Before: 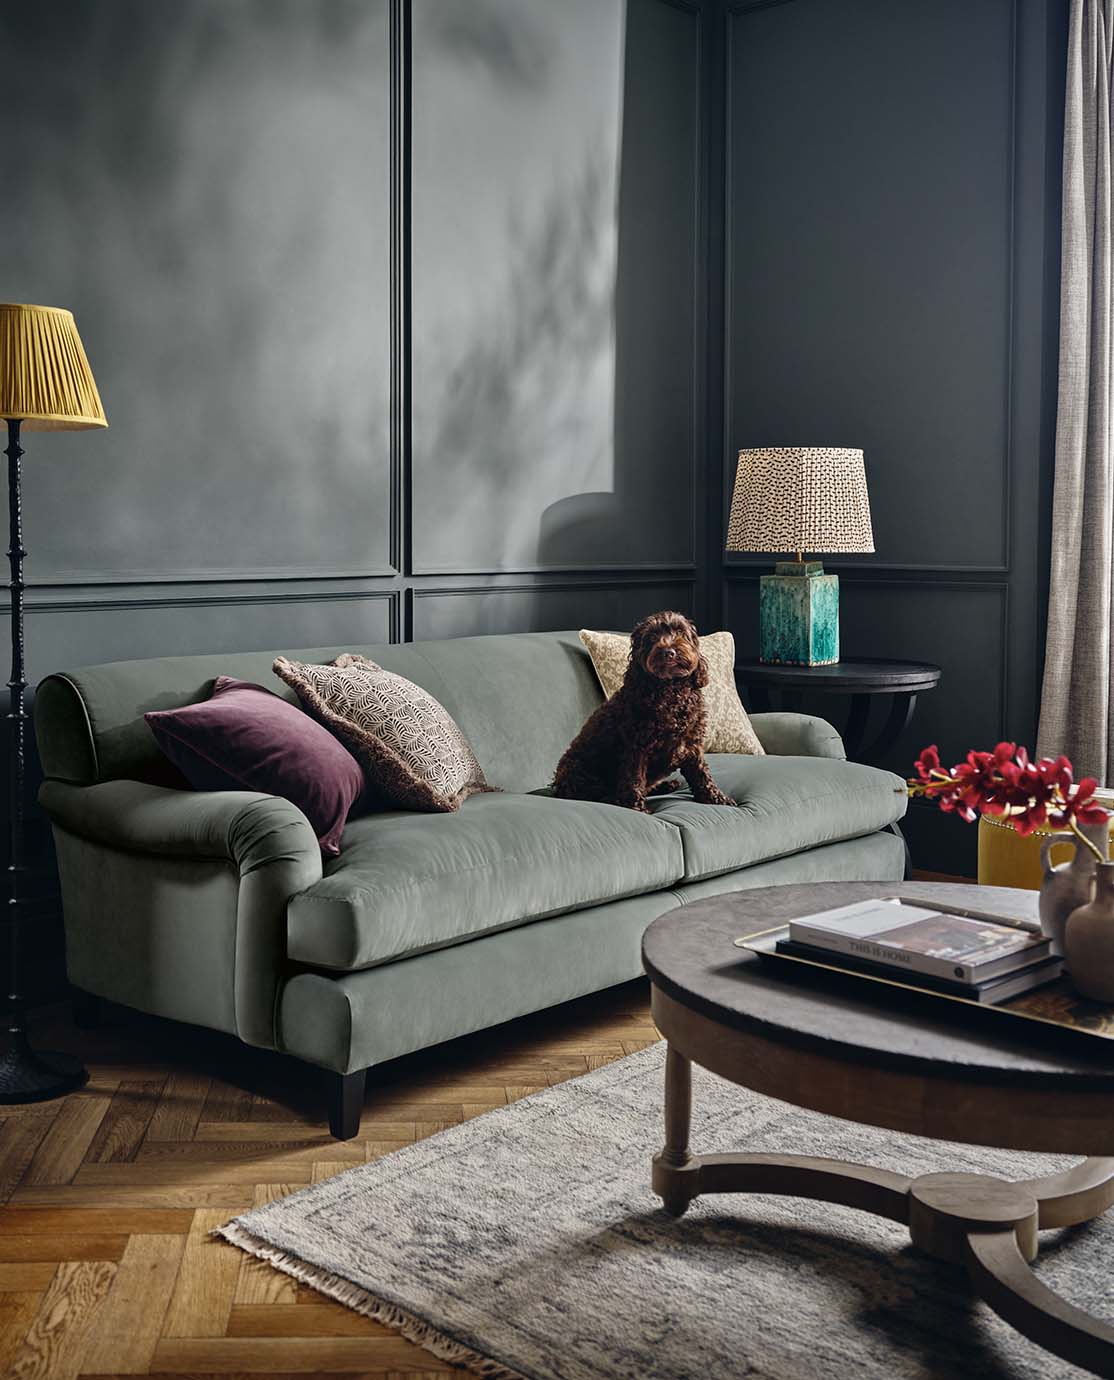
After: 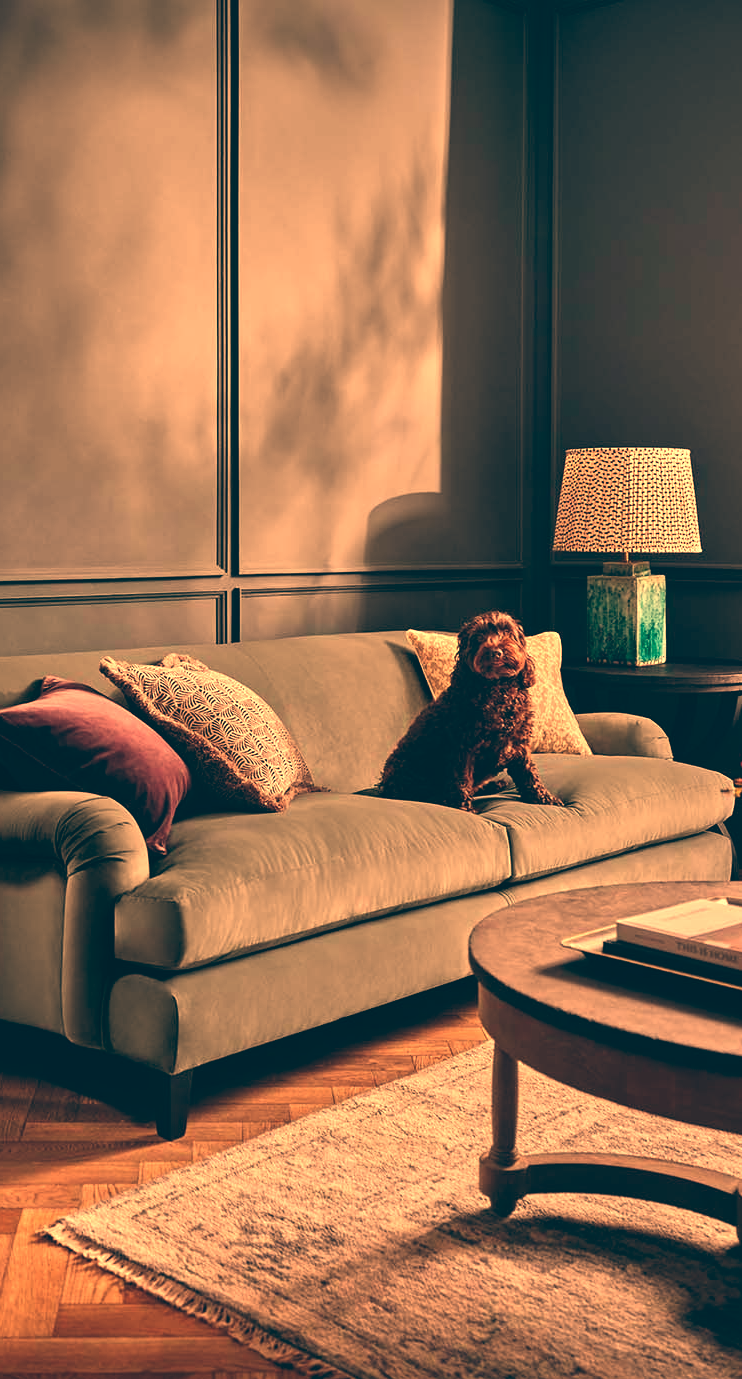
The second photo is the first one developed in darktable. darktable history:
color balance: lift [1.016, 0.983, 1, 1.017], gamma [0.958, 1, 1, 1], gain [0.981, 1.007, 0.993, 1.002], input saturation 118.26%, contrast 13.43%, contrast fulcrum 21.62%, output saturation 82.76%
white balance: red 1.467, blue 0.684
crop and rotate: left 15.546%, right 17.787%
